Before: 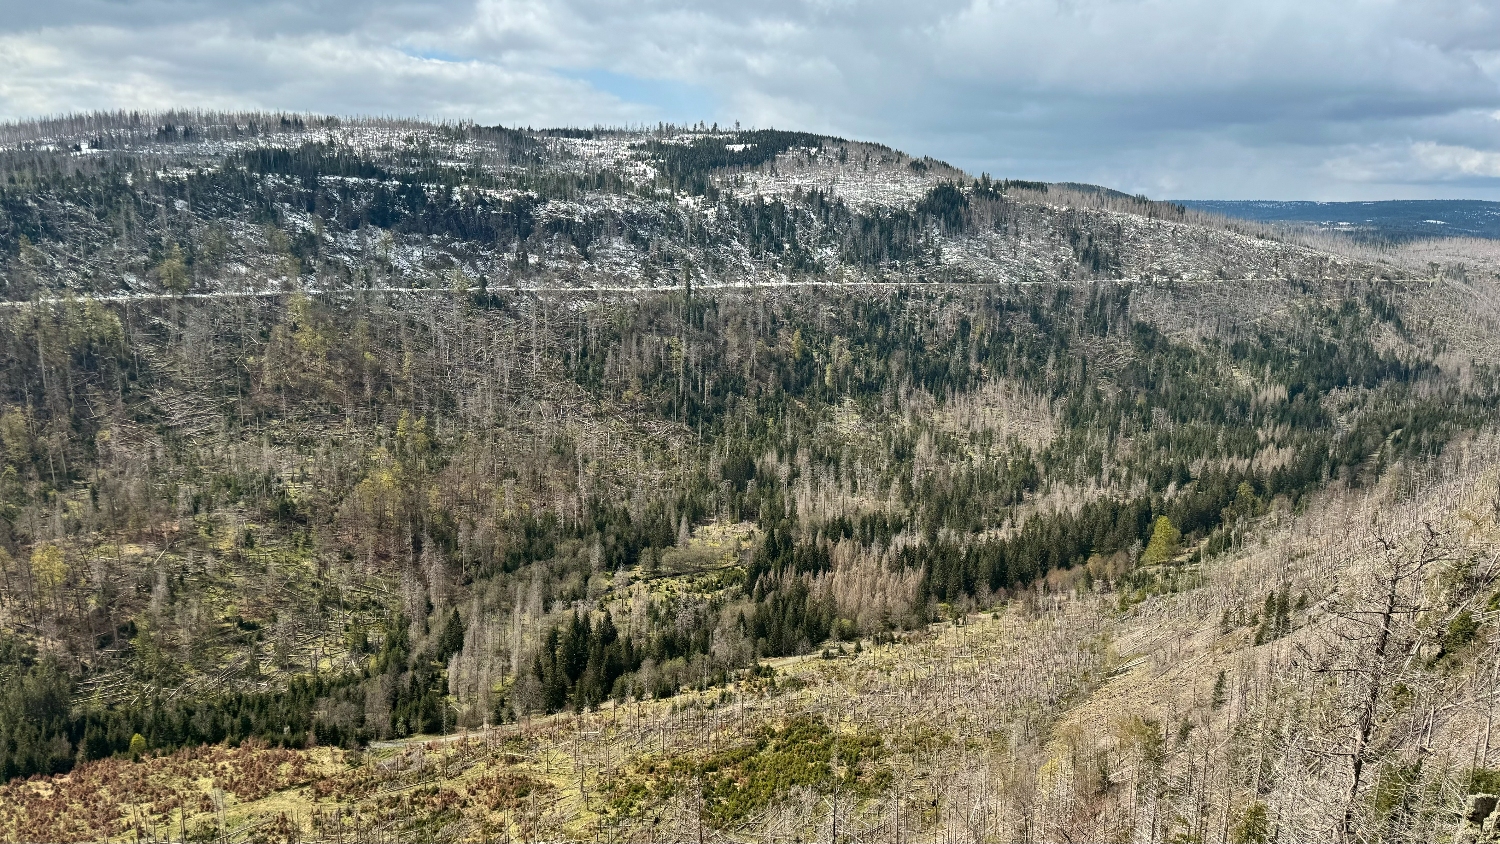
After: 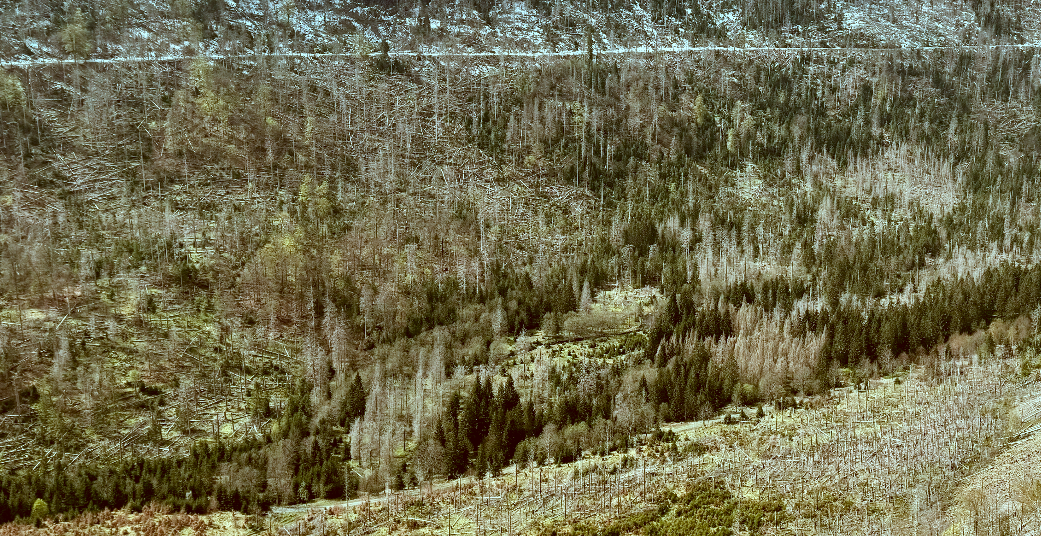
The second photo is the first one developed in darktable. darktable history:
color correction: highlights a* -14.1, highlights b* -16.56, shadows a* 10.7, shadows b* 28.74
exposure: black level correction 0.001, exposure 0.138 EV, compensate highlight preservation false
crop: left 6.554%, top 27.926%, right 24.026%, bottom 8.457%
